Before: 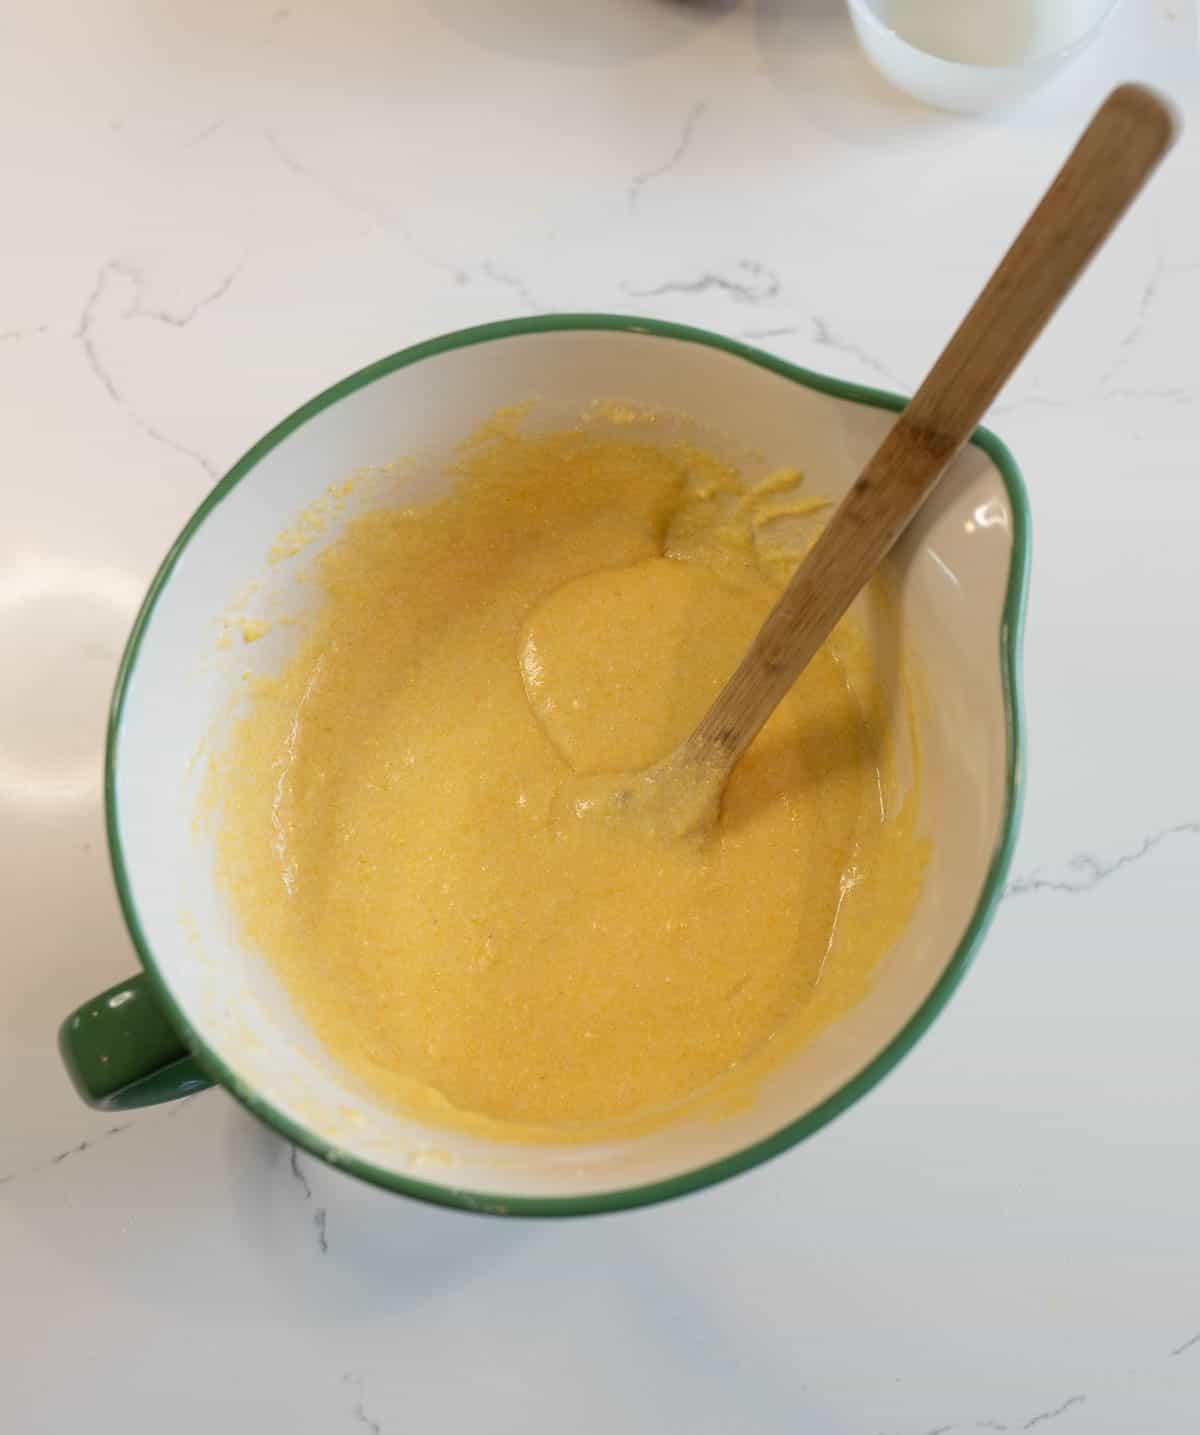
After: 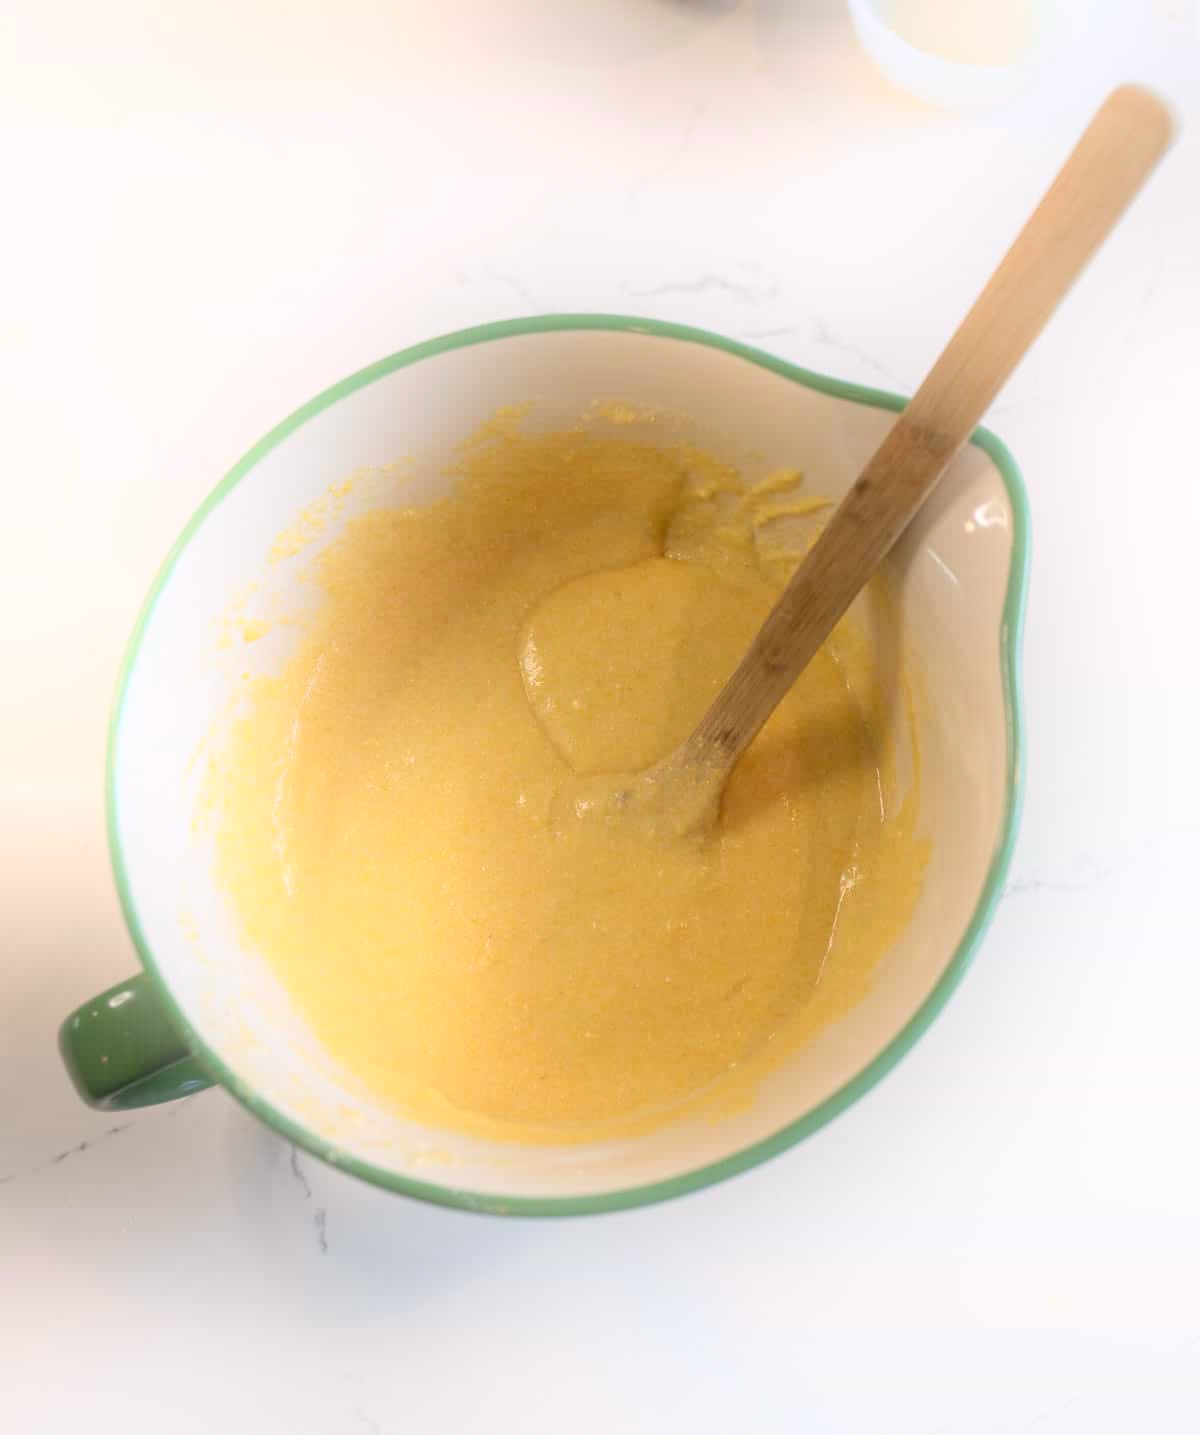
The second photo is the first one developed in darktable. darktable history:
color correction: highlights a* 3.12, highlights b* -1.55, shadows a* -0.101, shadows b* 2.52, saturation 0.98
bloom: threshold 82.5%, strength 16.25%
